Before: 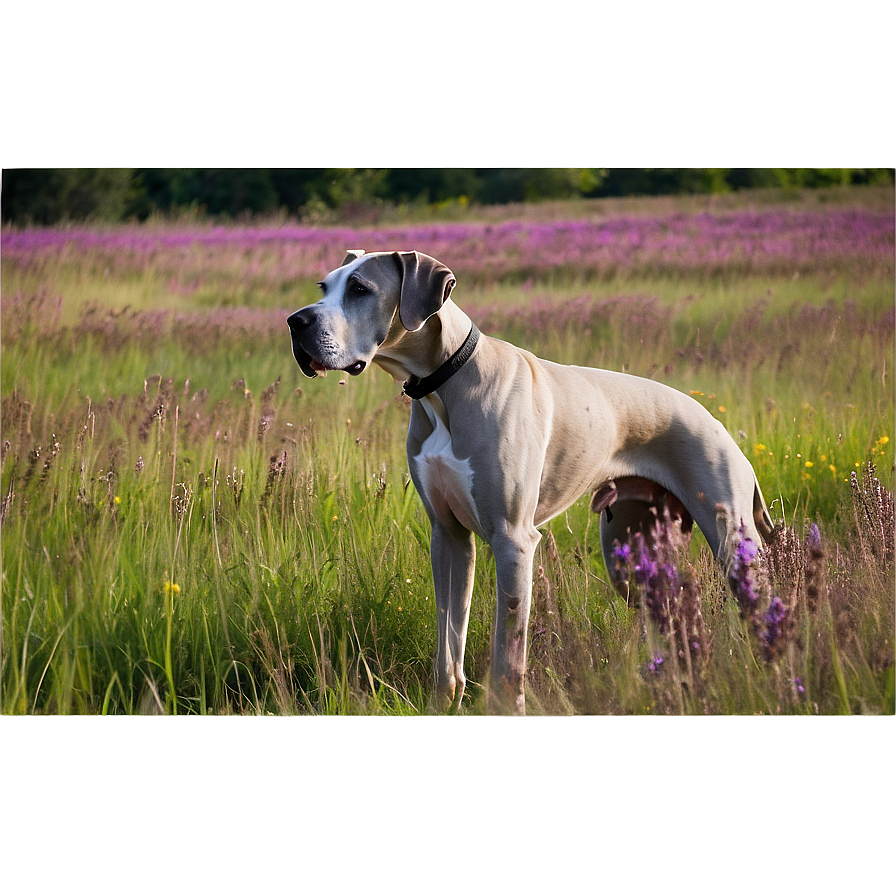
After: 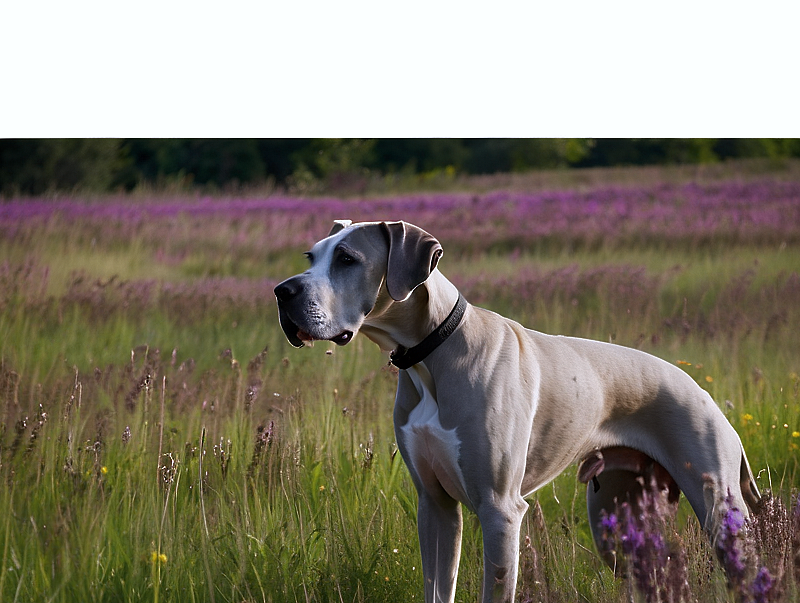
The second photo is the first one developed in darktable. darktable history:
tone equalizer: on, module defaults
tone curve: curves: ch0 [(0, 0) (0.797, 0.684) (1, 1)], color space Lab, linked channels, preserve colors none
white balance: red 0.984, blue 1.059
crop: left 1.509%, top 3.452%, right 7.696%, bottom 28.452%
